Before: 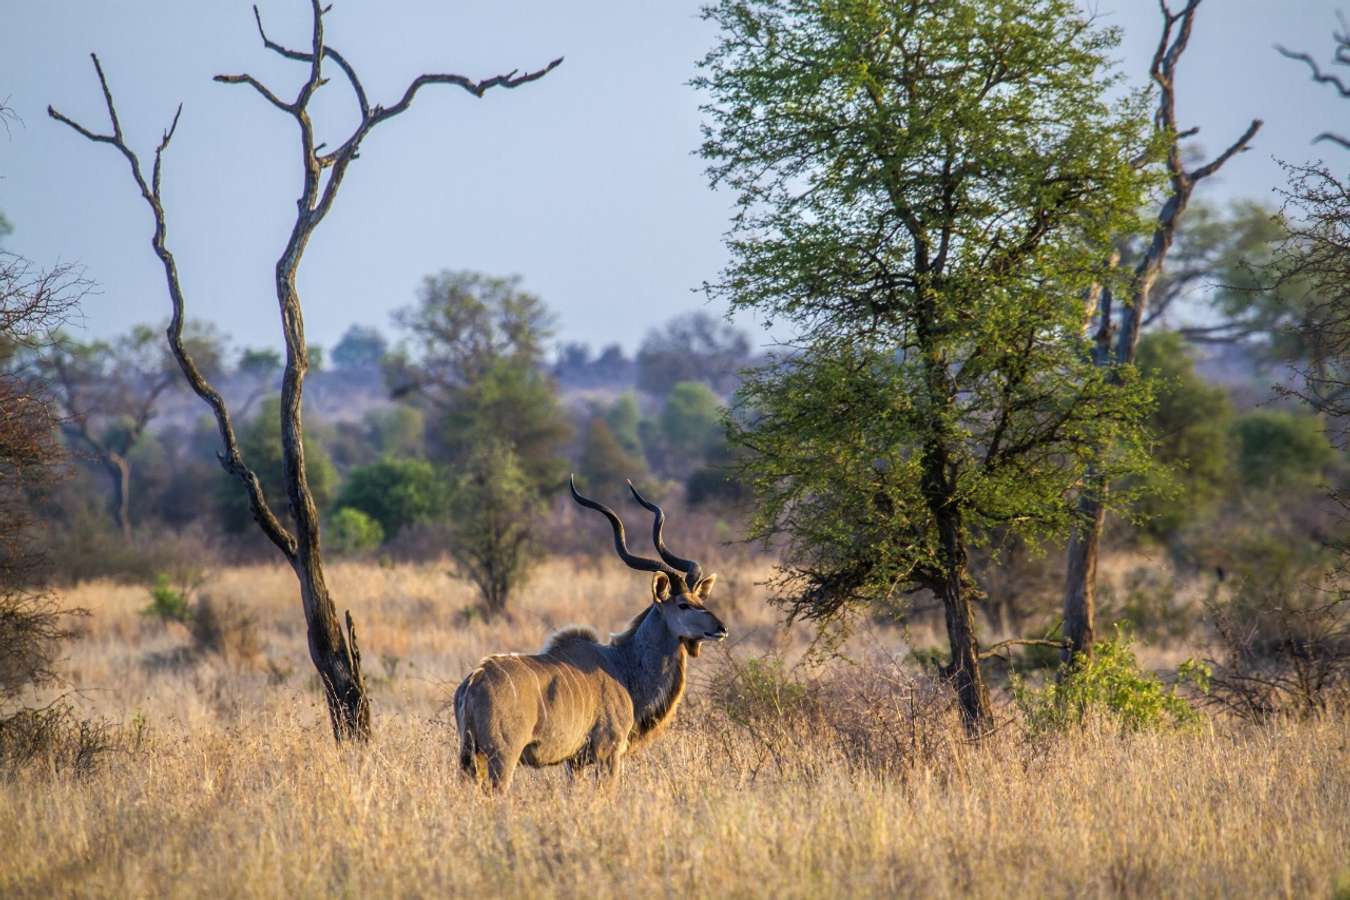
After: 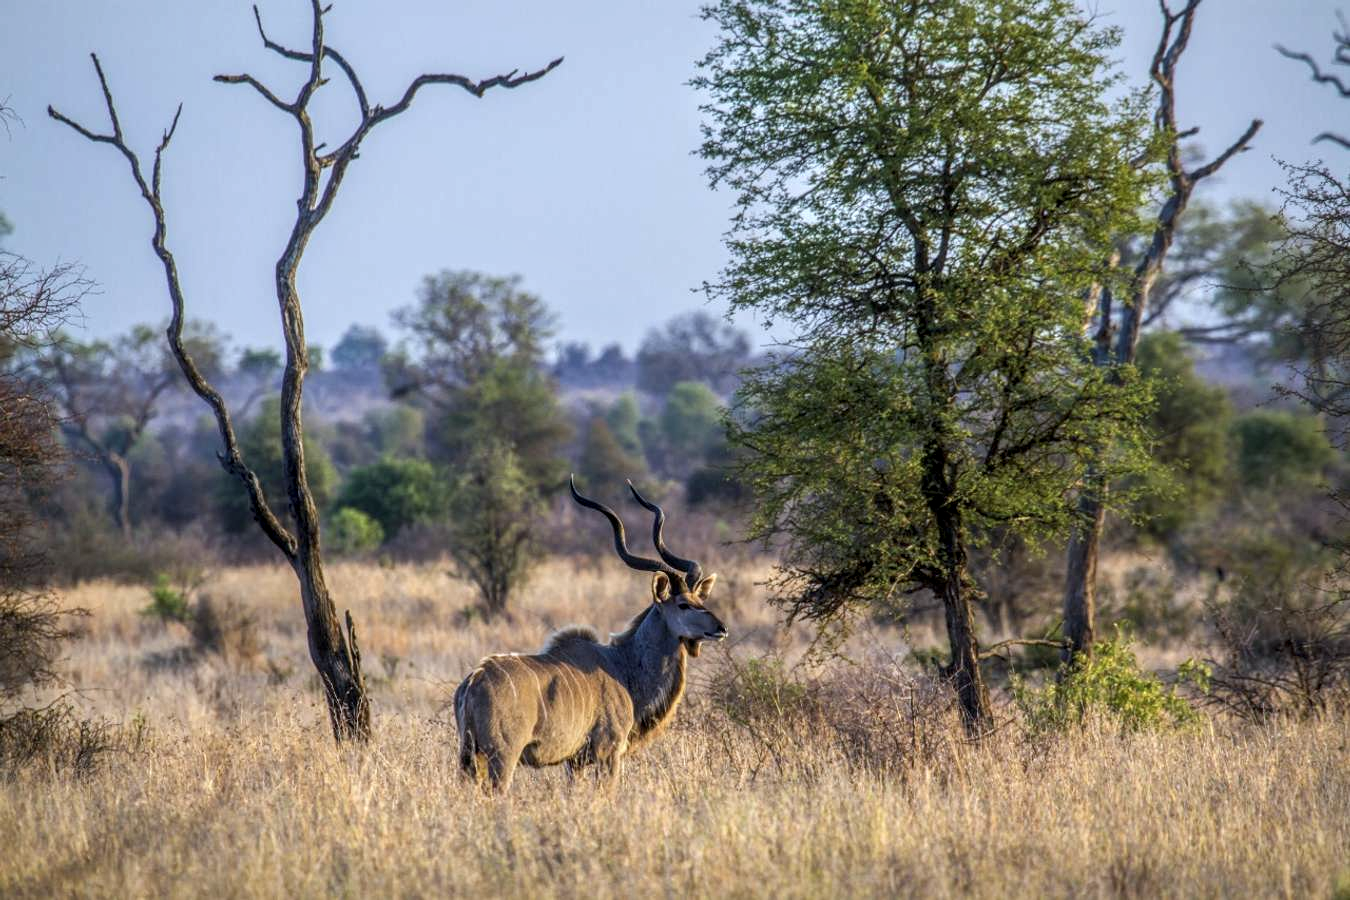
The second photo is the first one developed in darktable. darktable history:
local contrast: on, module defaults
white balance: red 0.974, blue 1.044
contrast brightness saturation: saturation -0.1
